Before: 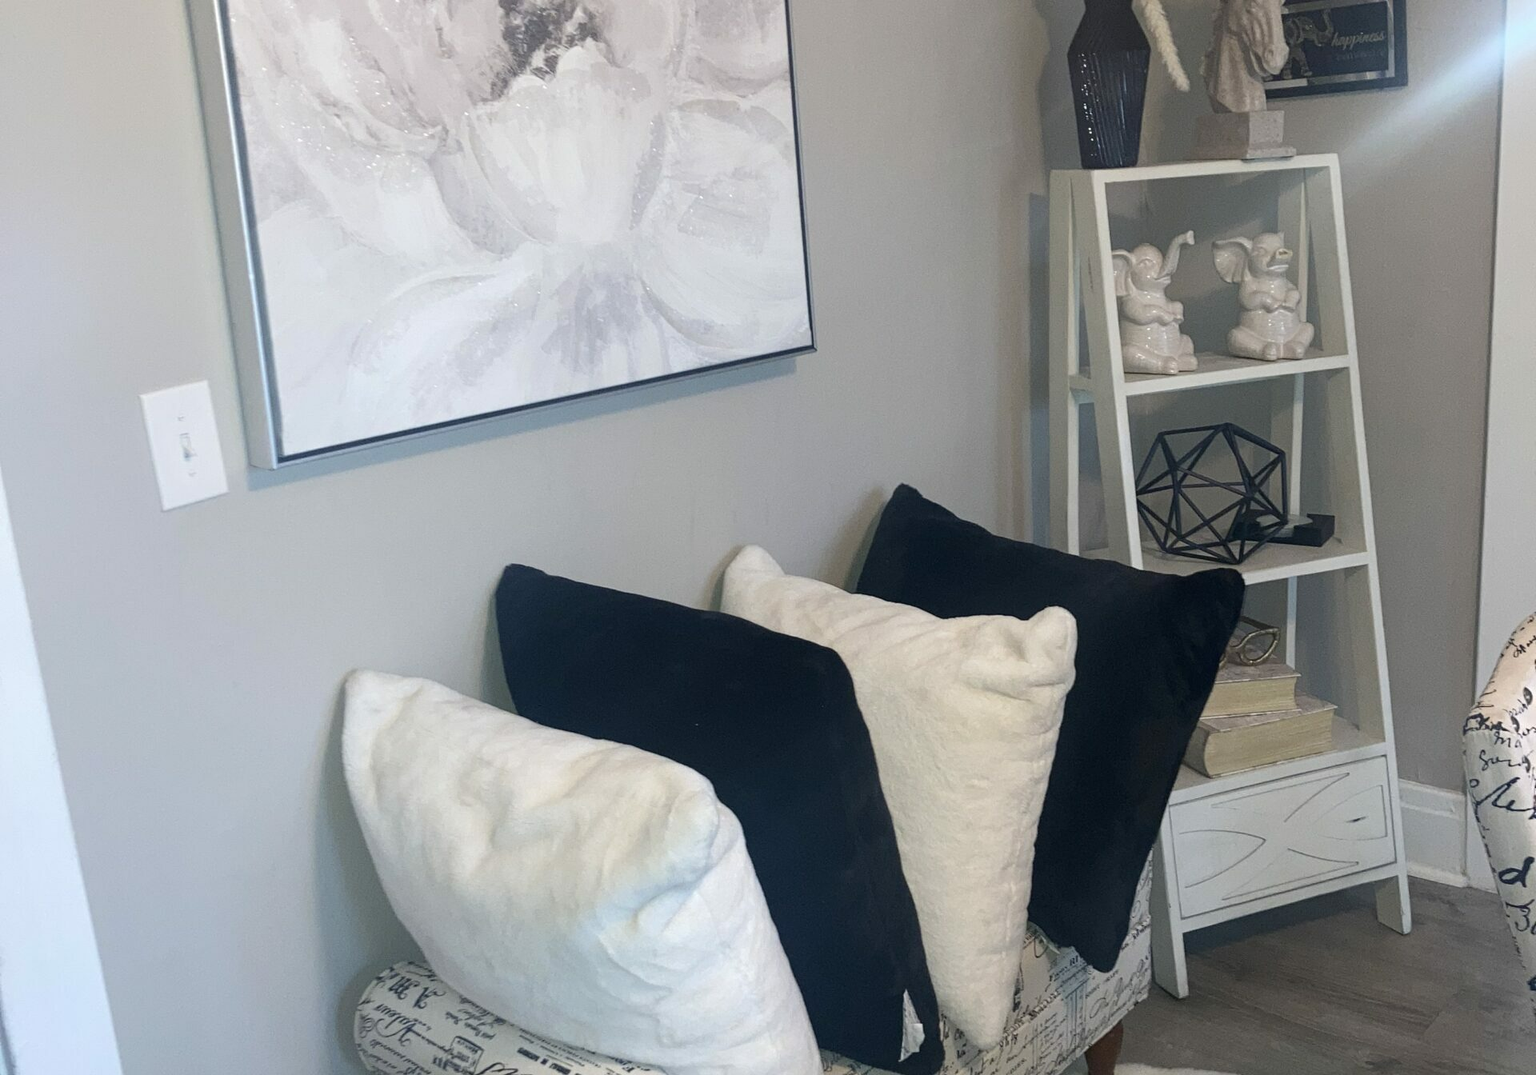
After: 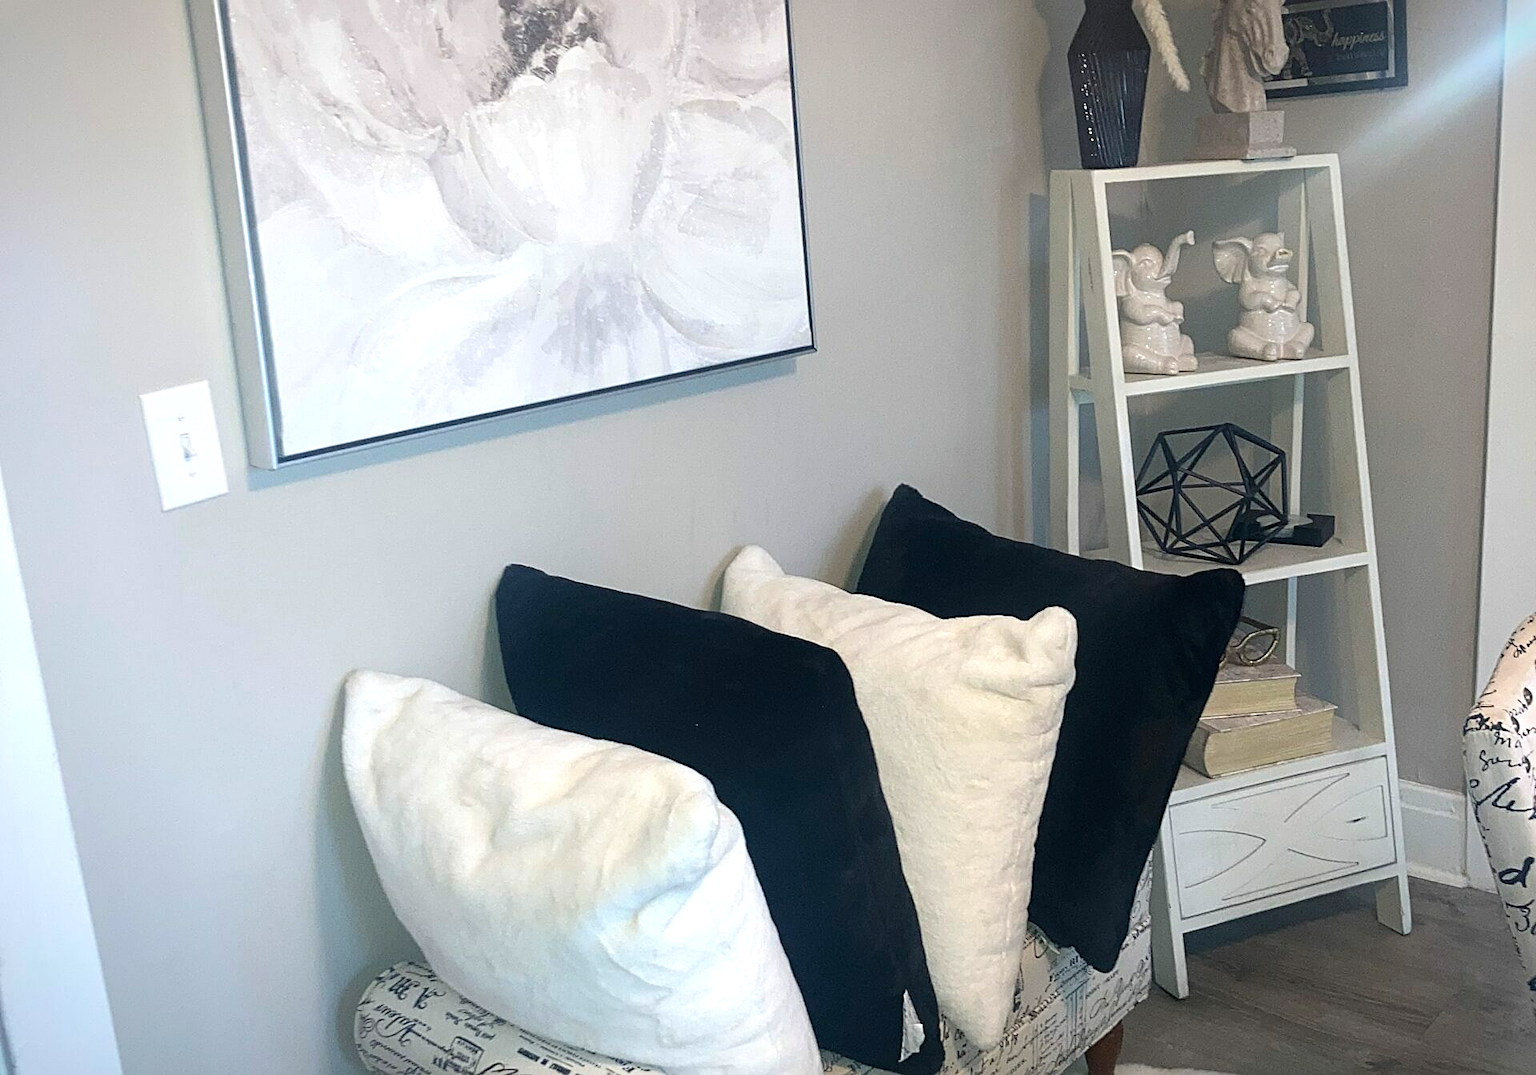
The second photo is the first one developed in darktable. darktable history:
tone equalizer: -8 EV -0.417 EV, -7 EV -0.423 EV, -6 EV -0.305 EV, -5 EV -0.204 EV, -3 EV 0.238 EV, -2 EV 0.347 EV, -1 EV 0.413 EV, +0 EV 0.434 EV
vignetting: fall-off start 86.73%, brightness -0.372, saturation 0.011, automatic ratio true, unbound false
sharpen: on, module defaults
